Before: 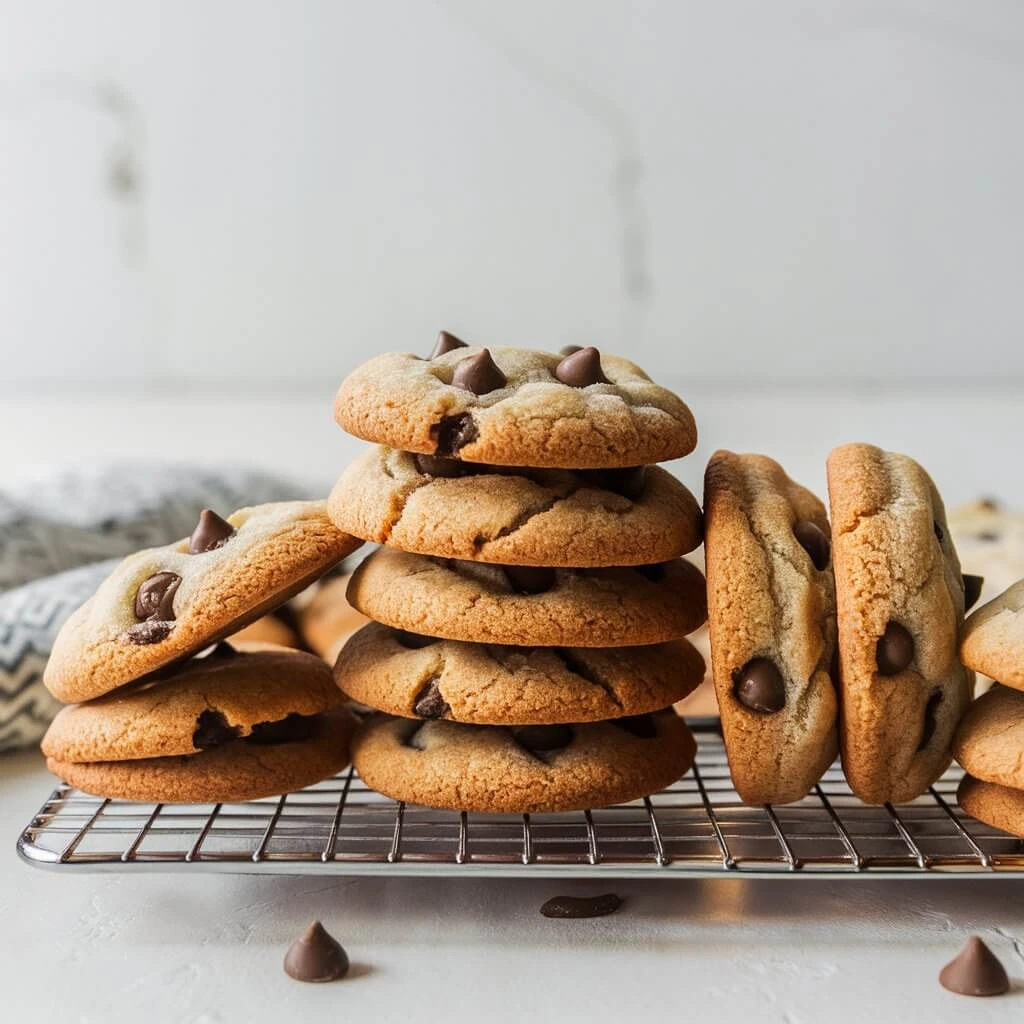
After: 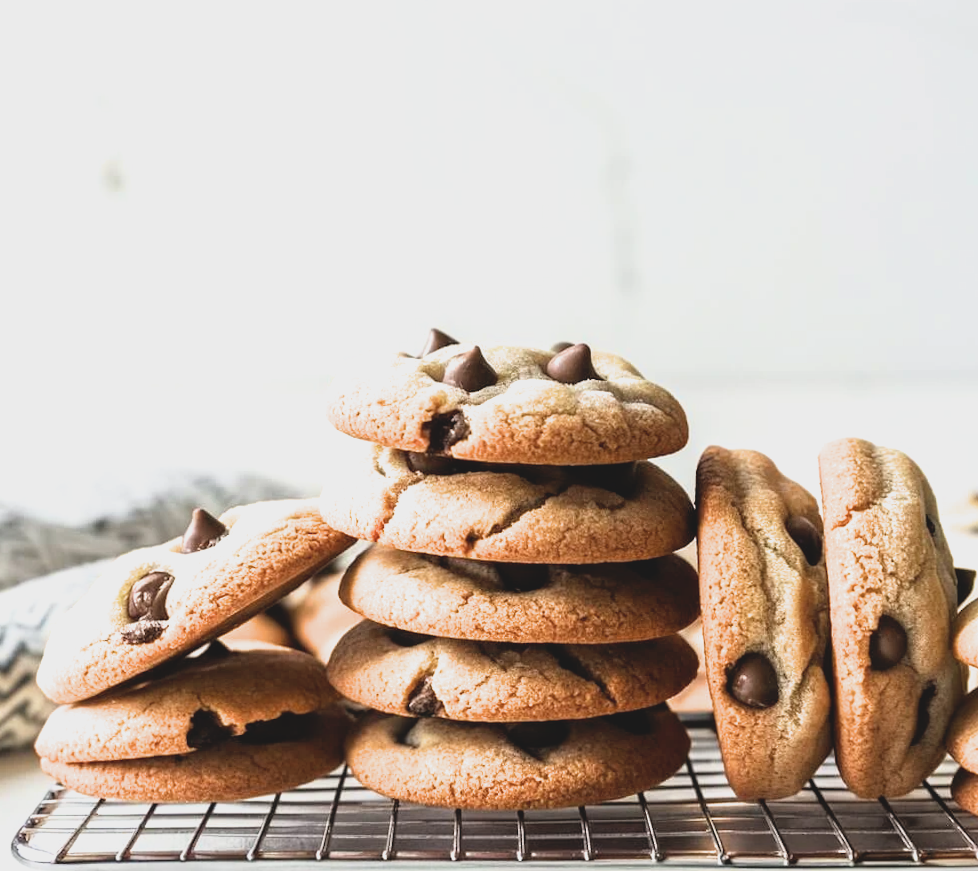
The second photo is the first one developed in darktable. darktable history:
filmic rgb: black relative exposure -9.15 EV, white relative exposure 2.31 EV, hardness 7.53, color science v6 (2022)
contrast brightness saturation: contrast -0.148, brightness 0.042, saturation -0.124
exposure: black level correction 0.001, exposure 0.5 EV, compensate highlight preservation false
crop and rotate: angle 0.418°, left 0.444%, right 3.272%, bottom 14.302%
